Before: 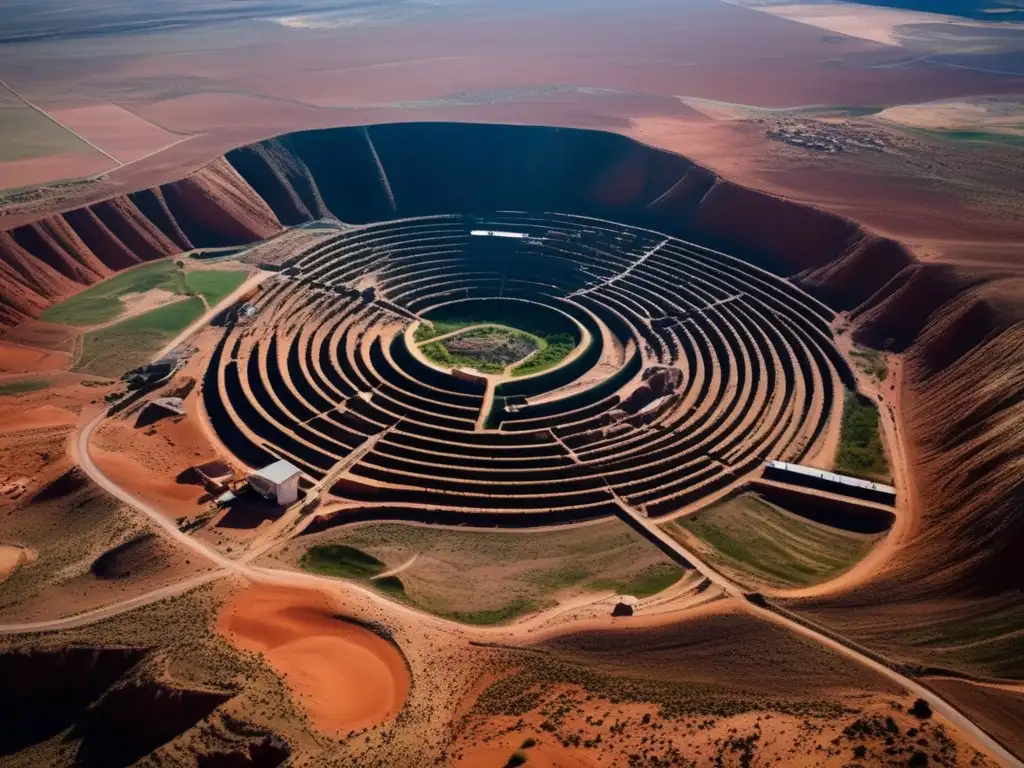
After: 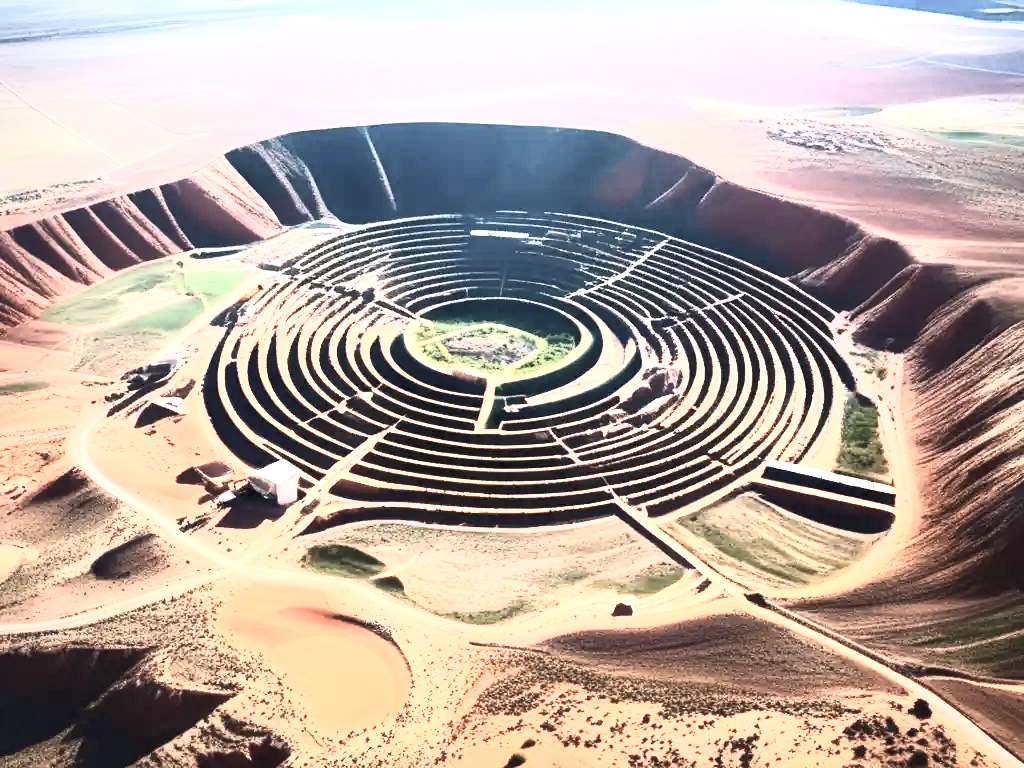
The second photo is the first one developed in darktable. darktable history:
local contrast: mode bilateral grid, contrast 20, coarseness 100, detail 150%, midtone range 0.2
contrast brightness saturation: contrast 0.57, brightness 0.57, saturation -0.34
exposure: black level correction 0, exposure 1.741 EV, compensate exposure bias true, compensate highlight preservation false
